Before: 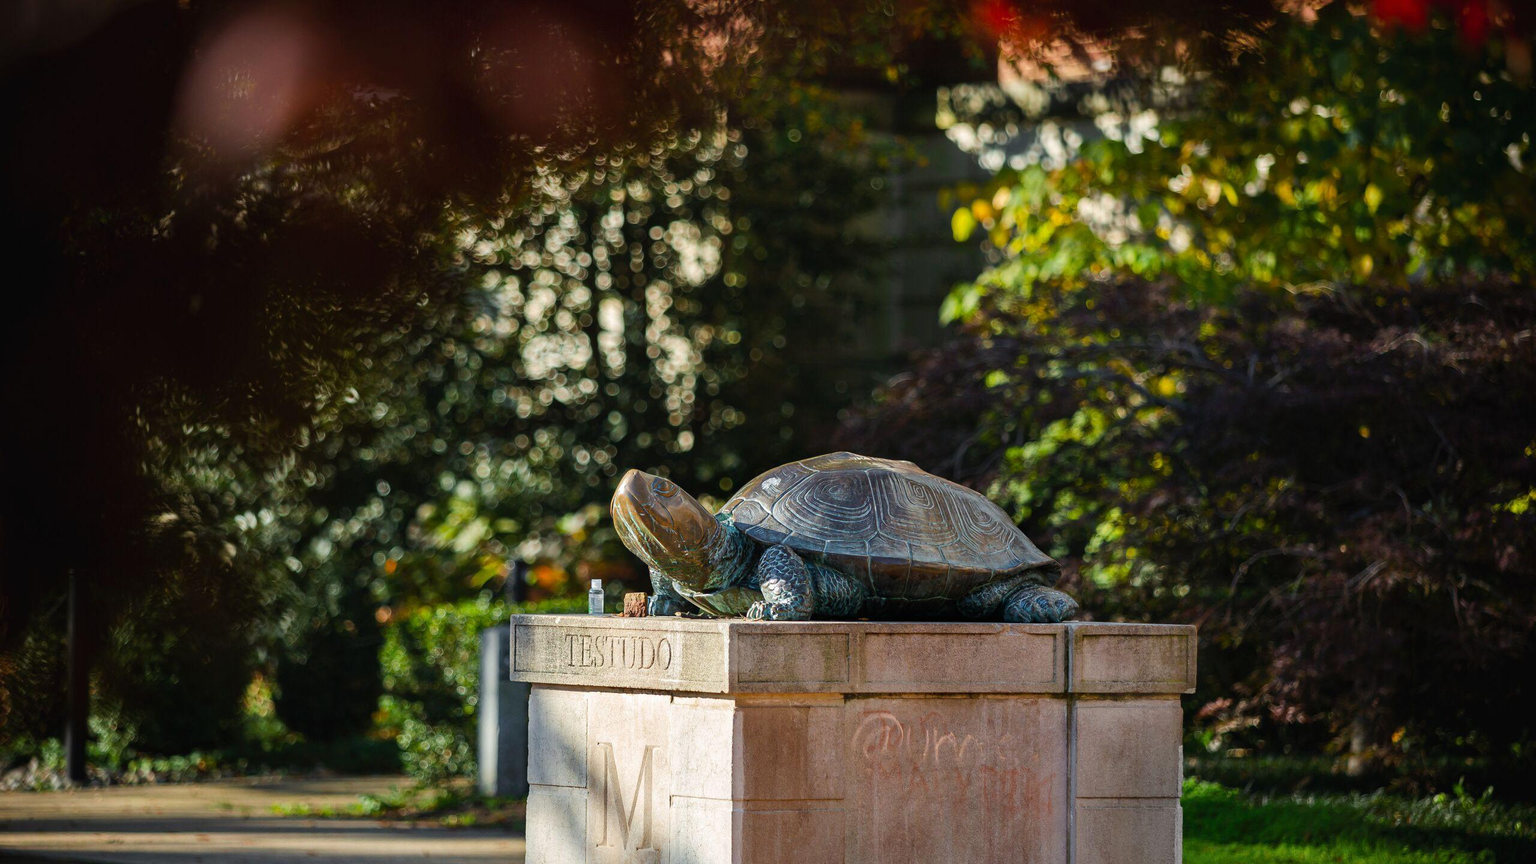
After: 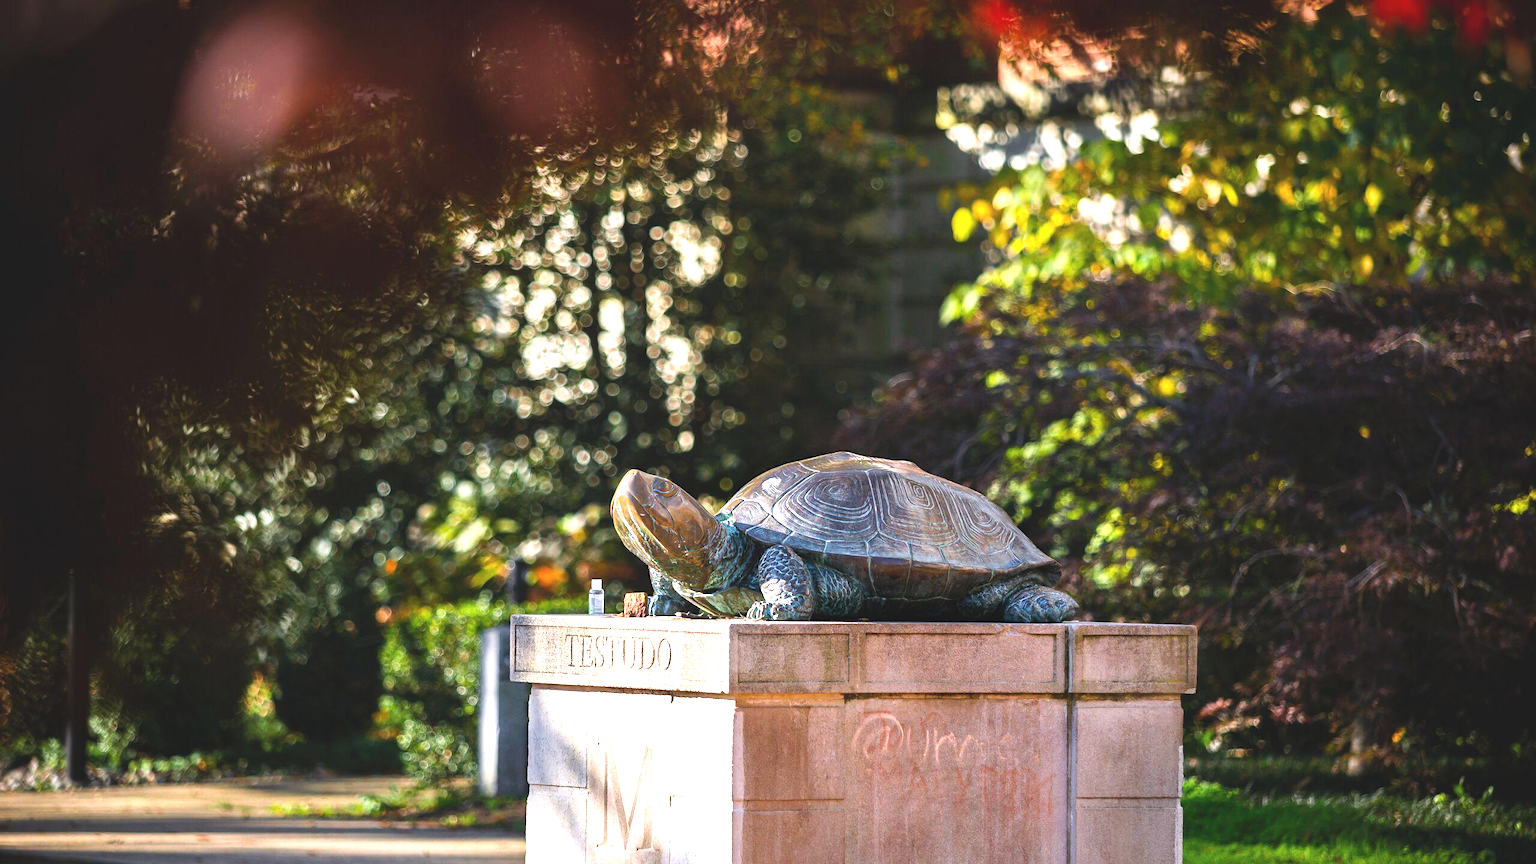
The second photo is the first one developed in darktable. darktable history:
white balance: red 1.05, blue 1.072
exposure: black level correction -0.005, exposure 1.002 EV, compensate highlight preservation false
